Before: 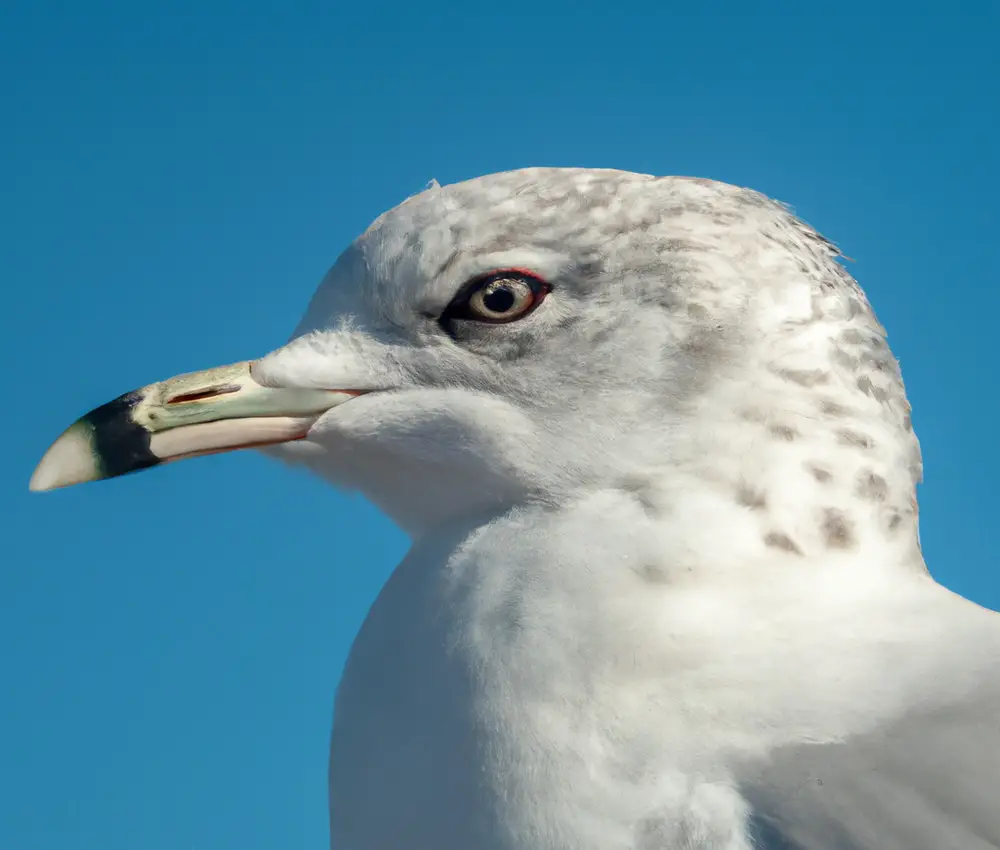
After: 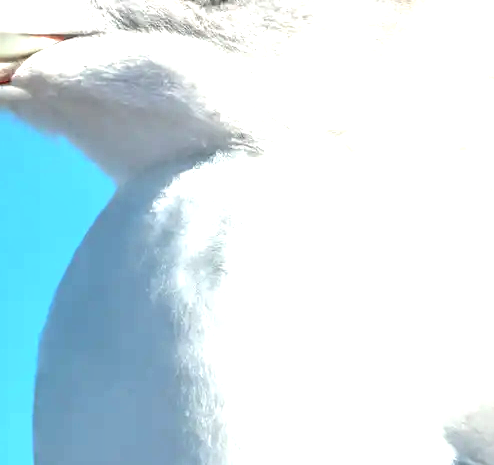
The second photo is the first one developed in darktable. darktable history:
tone equalizer: -8 EV -0.75 EV, -7 EV -0.7 EV, -6 EV -0.6 EV, -5 EV -0.4 EV, -3 EV 0.4 EV, -2 EV 0.6 EV, -1 EV 0.7 EV, +0 EV 0.75 EV, edges refinement/feathering 500, mask exposure compensation -1.57 EV, preserve details no
local contrast: on, module defaults
exposure: exposure 1 EV, compensate highlight preservation false
crop: left 29.672%, top 41.786%, right 20.851%, bottom 3.487%
white balance: emerald 1
